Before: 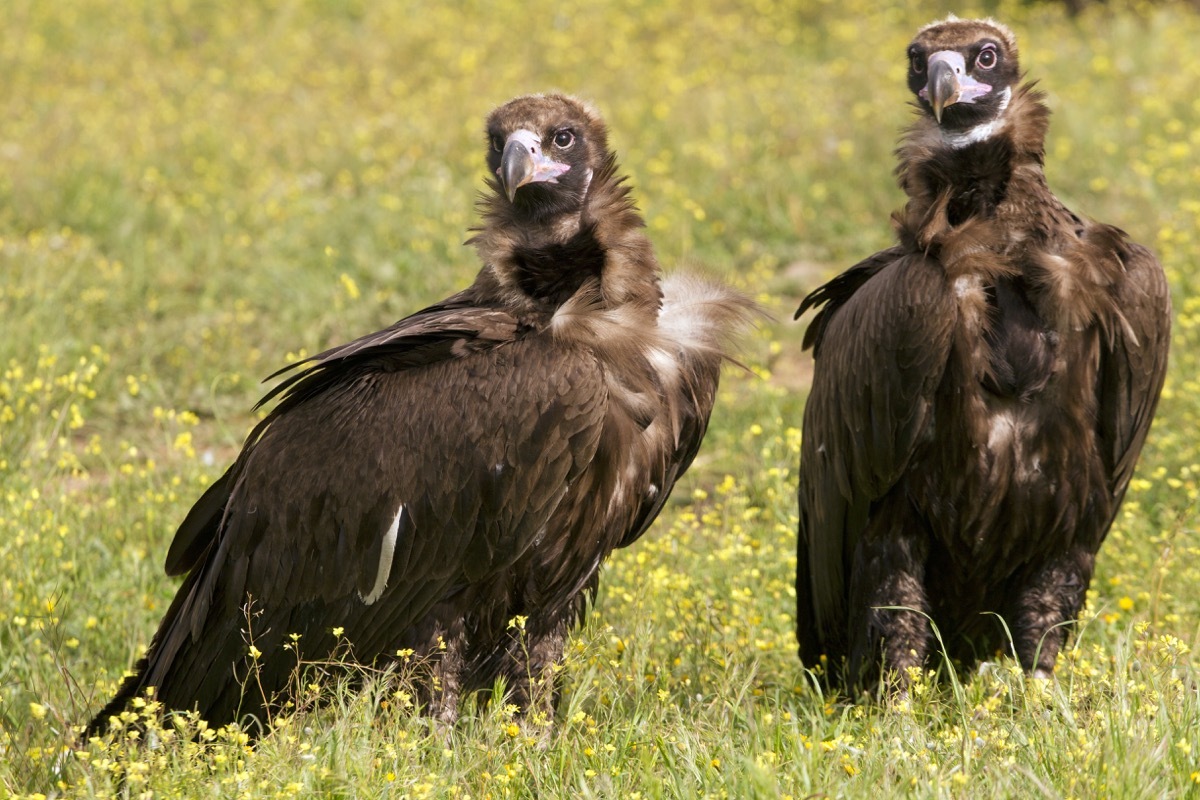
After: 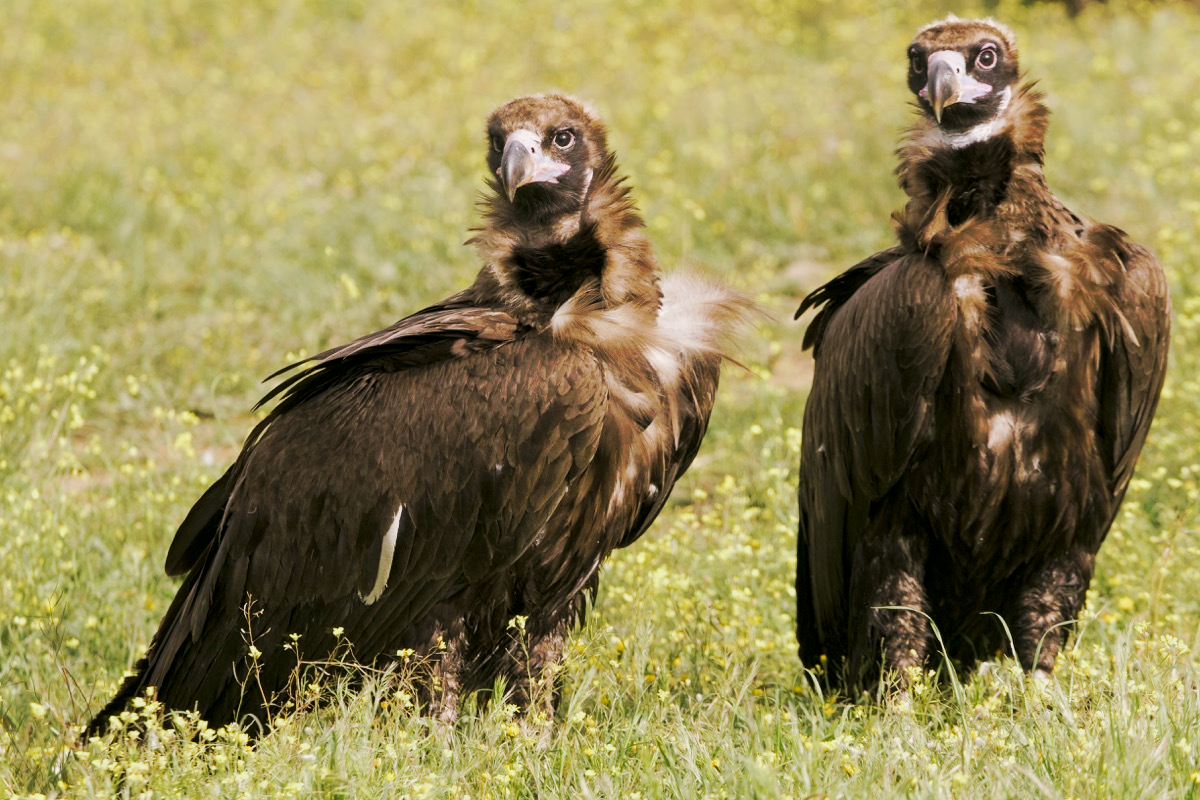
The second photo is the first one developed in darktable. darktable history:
tone curve: curves: ch0 [(0, 0) (0.003, 0.003) (0.011, 0.011) (0.025, 0.024) (0.044, 0.042) (0.069, 0.066) (0.1, 0.095) (0.136, 0.129) (0.177, 0.168) (0.224, 0.213) (0.277, 0.263) (0.335, 0.318) (0.399, 0.379) (0.468, 0.444) (0.543, 0.557) (0.623, 0.635) (0.709, 0.718) (0.801, 0.807) (0.898, 0.901) (1, 1)], preserve colors none
color look up table: target L [92.74, 90.46, 91.81, 84.78, 90.28, 59.68, 63.5, 67.95, 53.33, 45.96, 34.37, 21.69, 200, 79.65, 78.84, 76.8, 69.2, 72.52, 62.23, 62.5, 52.82, 51.6, 49.27, 48.67, 44.75, 33.84, 13.87, 94.57, 88.44, 71.11, 72.76, 75.23, 60.56, 61.39, 50.08, 46.06, 39.2, 44.53, 33.78, 39.17, 37.1, 17.51, 6.387, 89.33, 75.34, 66.17, 58.67, 49.78, 10.89], target a [-6.034, -18.17, -8.257, -27.69, -25.26, -42.2, -19.16, -3.836, -41.93, -29.01, -21.74, -19.01, 0, 19.96, 10.97, 34.99, 41.65, 7.579, 62.71, -0.374, 78.38, 36.14, 31, 74.38, 13, 57.3, 23.81, 1.923, 14.31, 41.55, 24.41, 41.81, 76.39, 25.04, 25.94, 69.83, 9.732, 56.9, 0.383, 64.38, 34.86, 27.35, 12.55, -21.57, -14.24, 0.587, -33.77, -19.59, -9.952], target b [19.61, 32.38, 41.02, 22.74, 9.375, 44.18, 23.23, 68.07, 33.99, 40.33, 8.106, 21.08, 0, 27.06, 76.84, 9.975, 49.22, 3.945, 24.73, 42.46, 66.94, 21.18, 56.8, 33.77, 37.27, 48.57, 15.9, 2.82, -9.74, -13.39, -32.13, -28.45, -19.31, -50.75, -18.31, -35.68, -49.58, -59.58, 5.959, 5.412, -62.19, -50.48, -4.032, -6.545, -11.44, -29.66, 3.838, -24.28, 1.432], num patches 49
